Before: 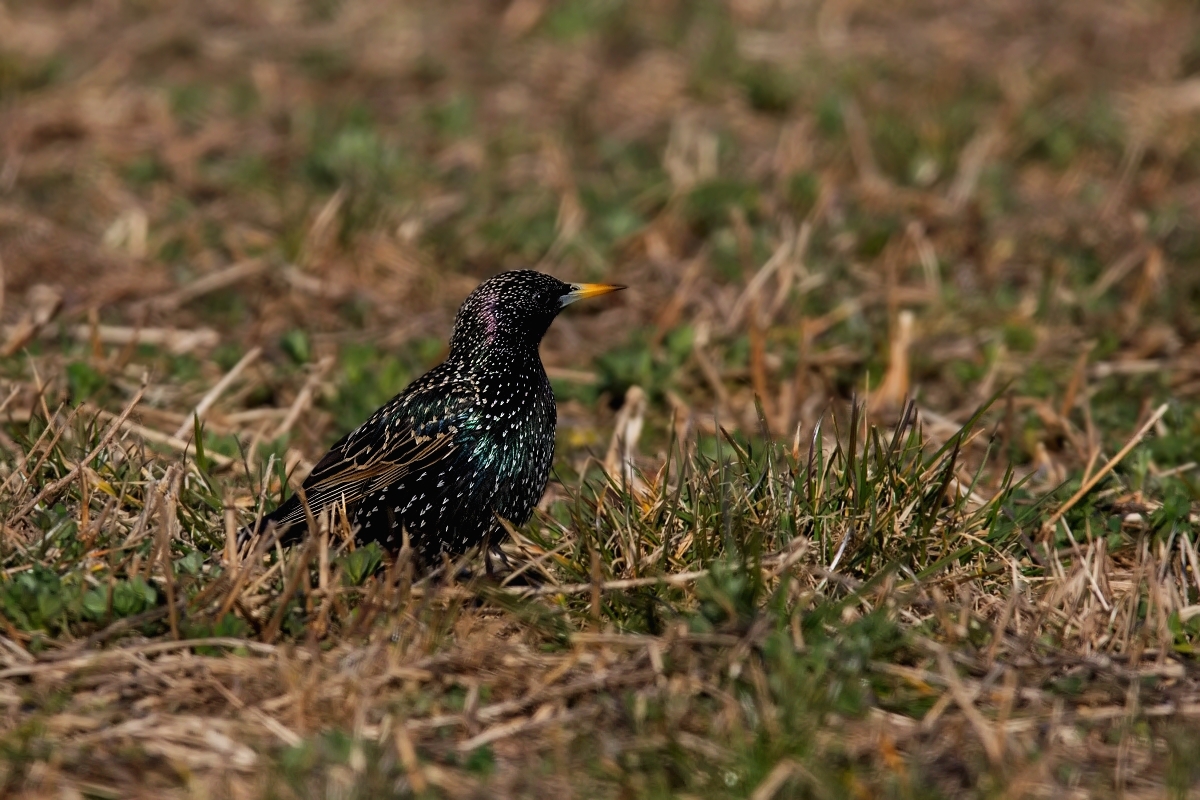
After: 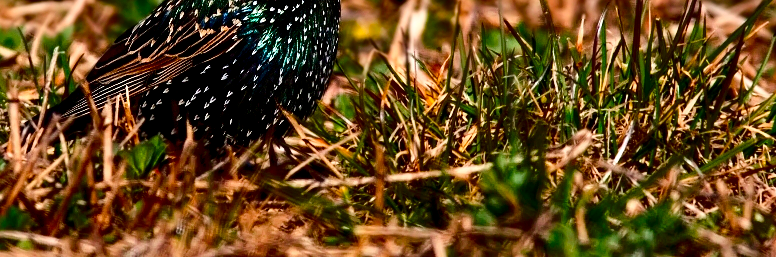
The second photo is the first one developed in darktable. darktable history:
tone curve: curves: ch0 [(0, 0) (0.059, 0.027) (0.178, 0.105) (0.292, 0.233) (0.485, 0.472) (0.837, 0.887) (1, 0.983)]; ch1 [(0, 0) (0.23, 0.166) (0.34, 0.298) (0.371, 0.334) (0.435, 0.413) (0.477, 0.469) (0.499, 0.498) (0.534, 0.551) (0.56, 0.585) (0.754, 0.801) (1, 1)]; ch2 [(0, 0) (0.431, 0.414) (0.498, 0.503) (0.524, 0.531) (0.568, 0.567) (0.6, 0.597) (0.65, 0.651) (0.752, 0.764) (1, 1)], color space Lab, independent channels, preserve colors none
exposure: exposure 0.652 EV, compensate highlight preservation false
local contrast: highlights 104%, shadows 101%, detail 119%, midtone range 0.2
contrast brightness saturation: contrast 0.129, brightness -0.23, saturation 0.141
shadows and highlights: low approximation 0.01, soften with gaussian
color balance rgb: perceptual saturation grading › global saturation 15.776%, perceptual saturation grading › highlights -19.122%, perceptual saturation grading › shadows 20.027%, perceptual brilliance grading › mid-tones 10.737%, perceptual brilliance grading › shadows 15.022%, global vibrance 20%
crop: left 18.052%, top 50.89%, right 17.277%, bottom 16.928%
